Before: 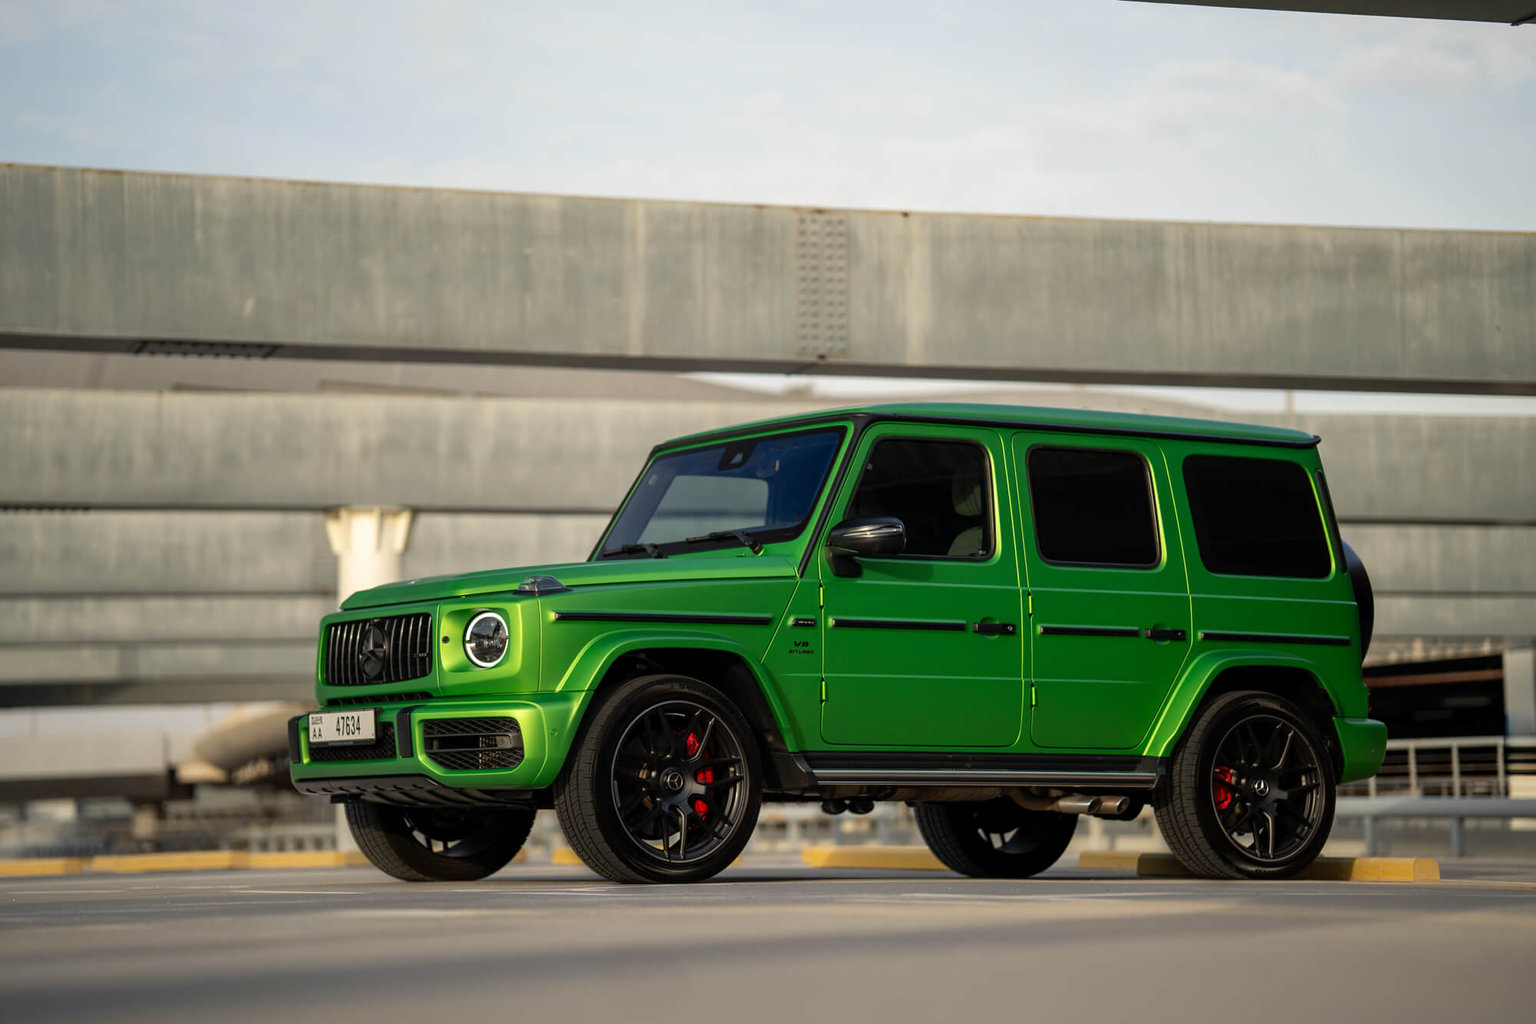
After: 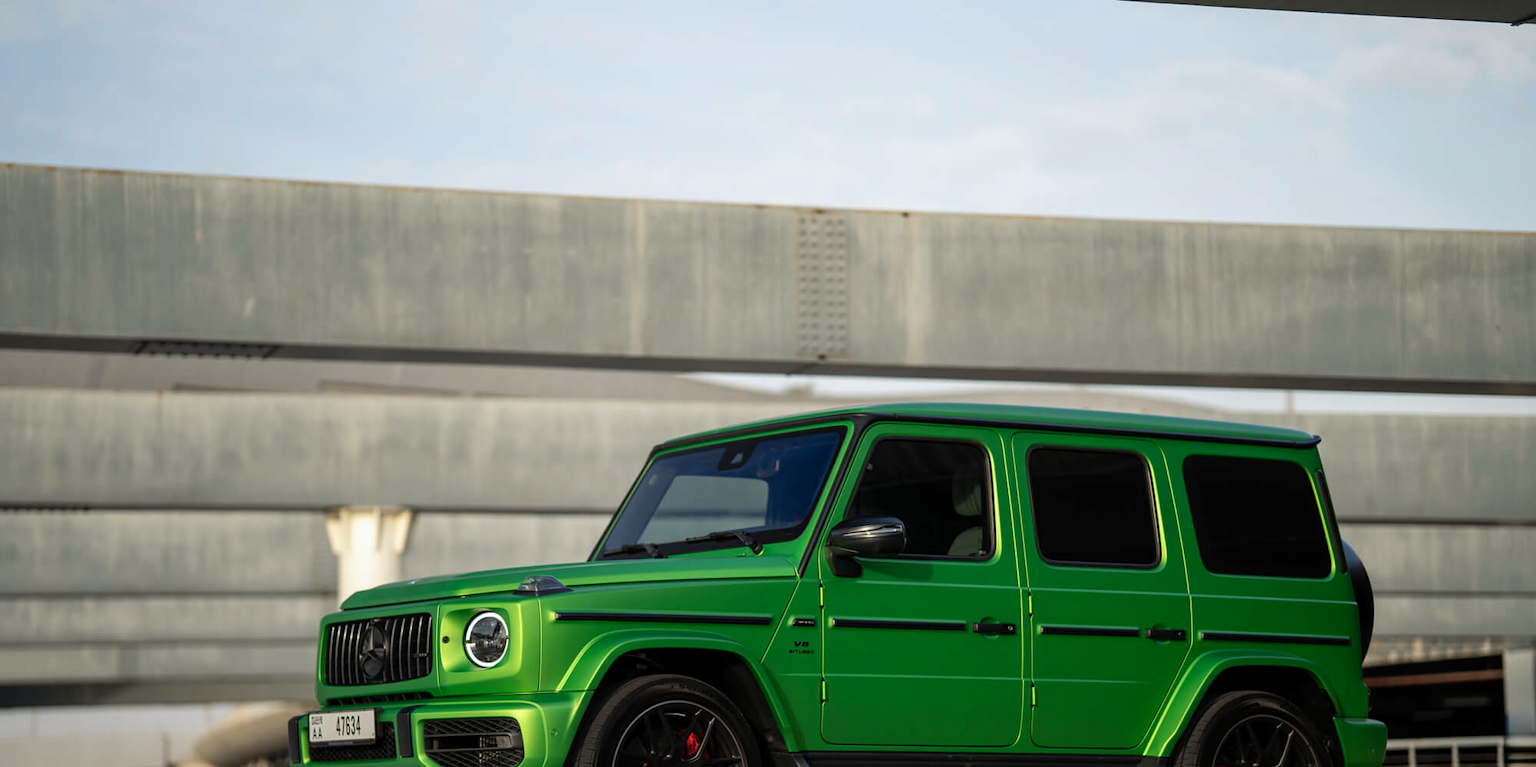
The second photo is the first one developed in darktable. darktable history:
color calibration: x 0.355, y 0.367, temperature 4700.38 K
crop: bottom 24.967%
